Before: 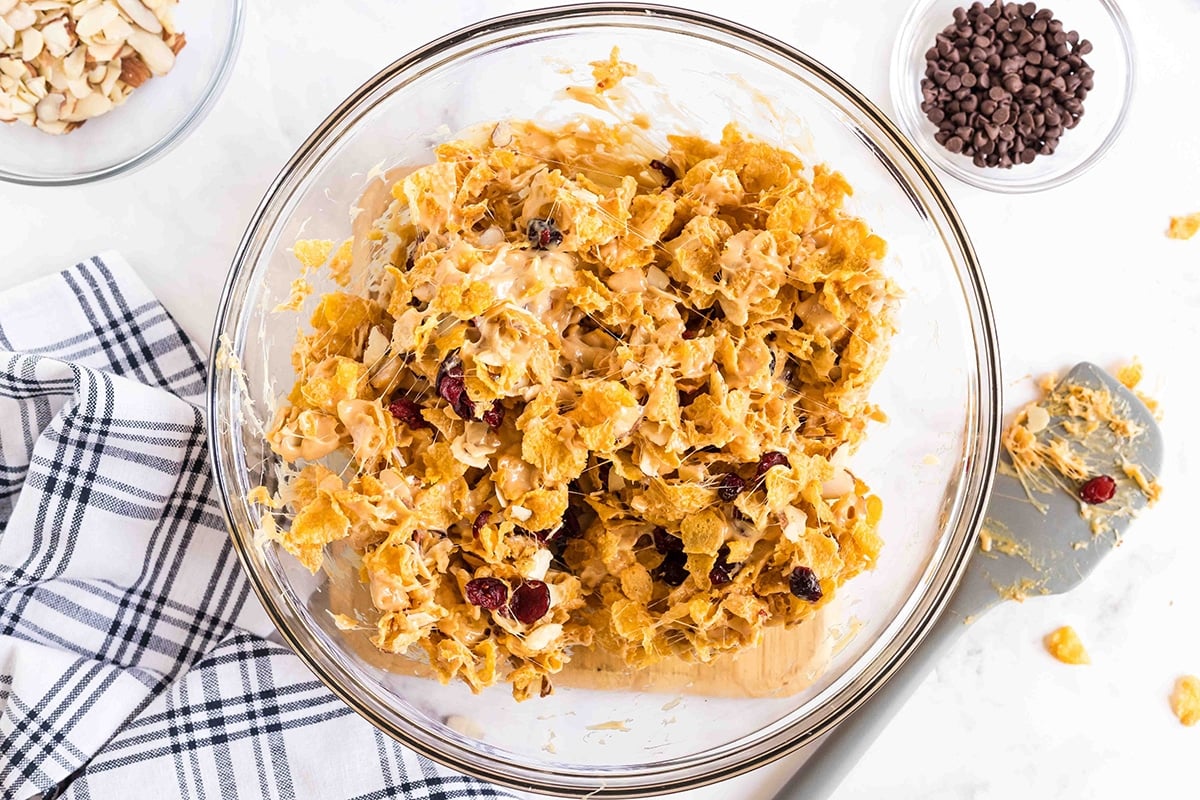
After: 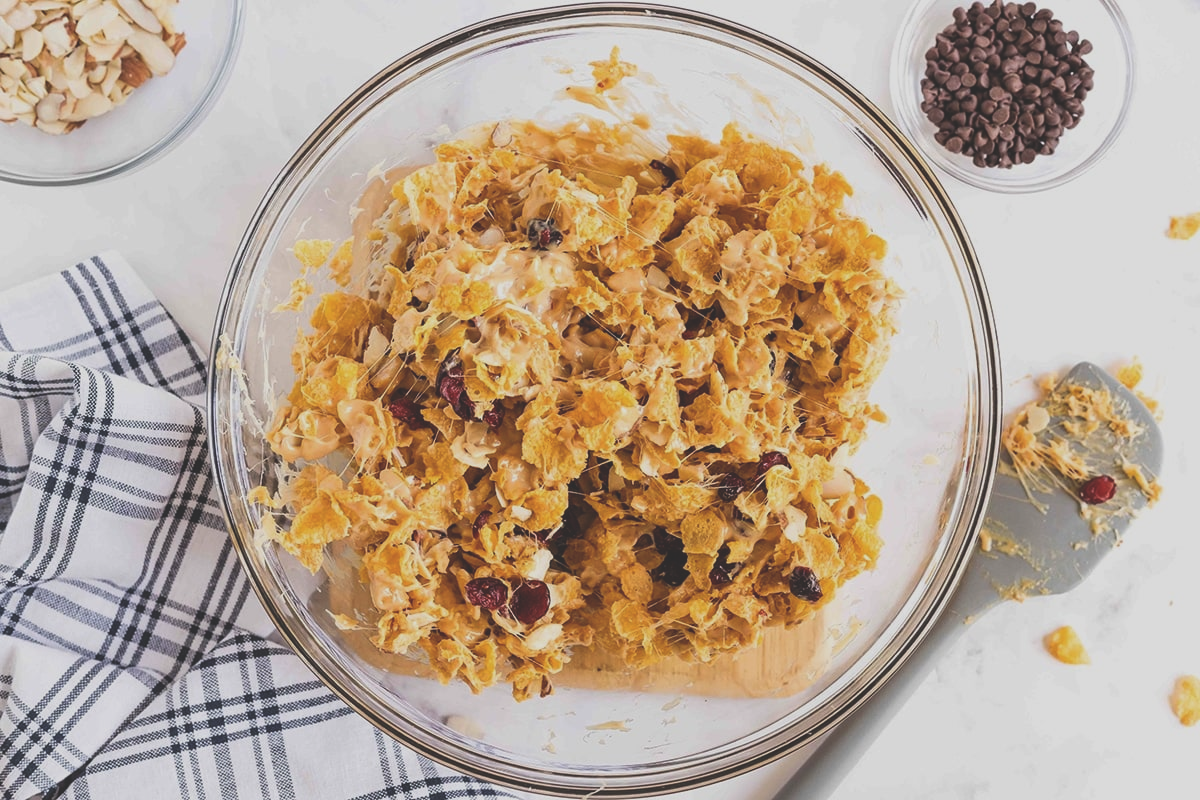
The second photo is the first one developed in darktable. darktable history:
exposure: black level correction -0.035, exposure -0.495 EV, compensate highlight preservation false
